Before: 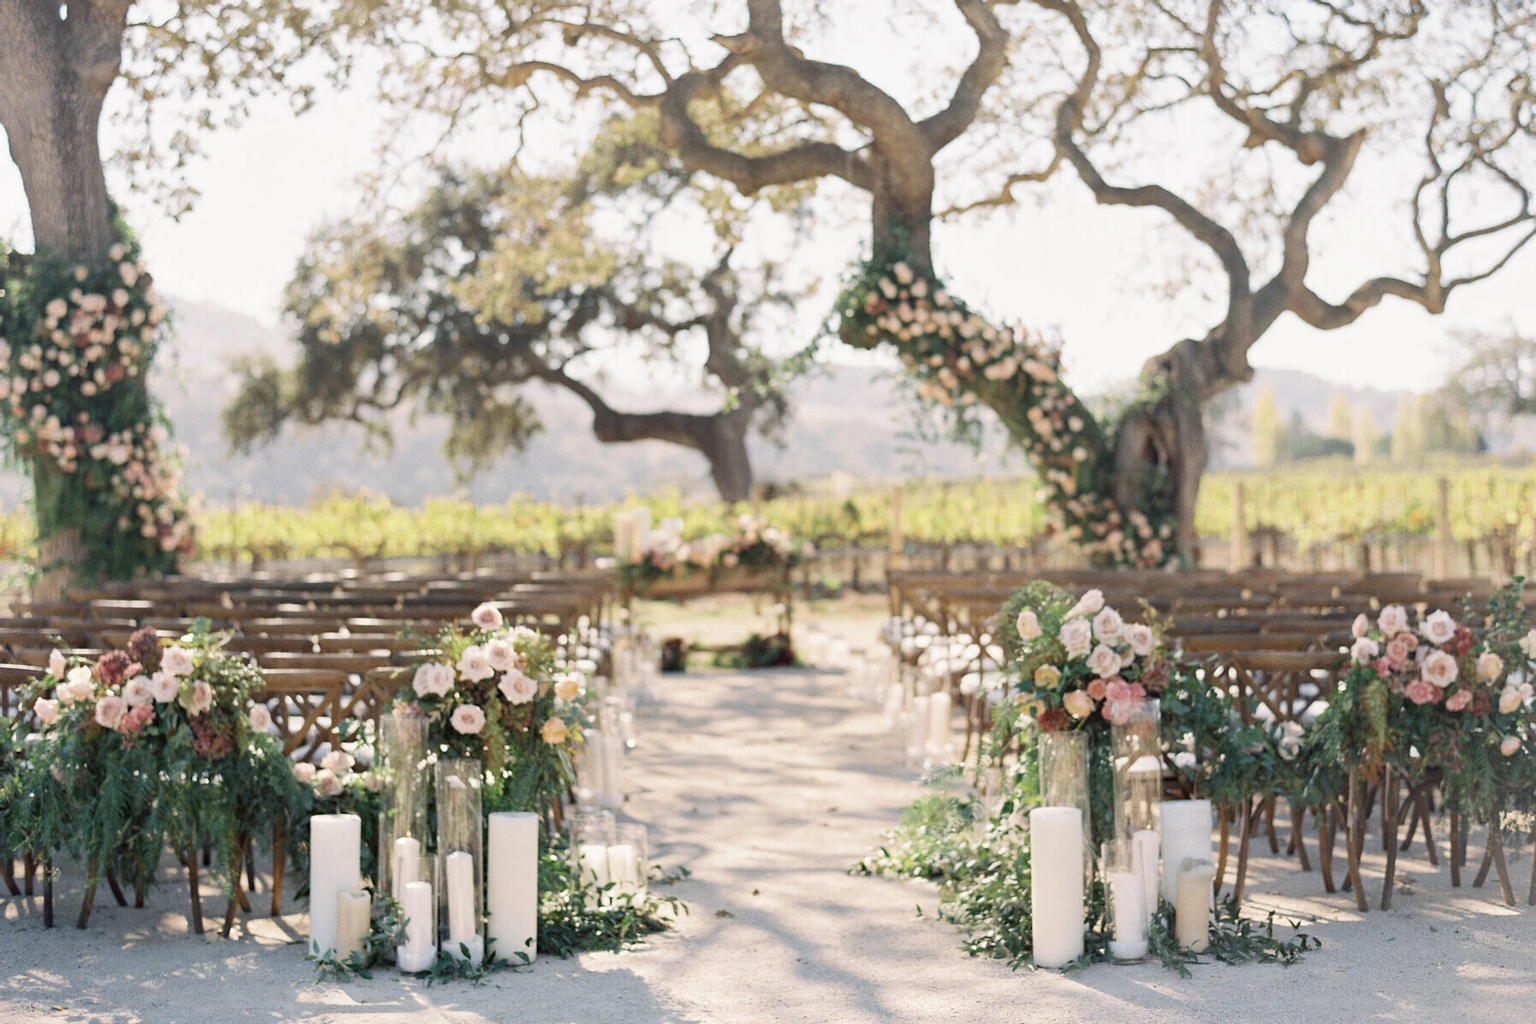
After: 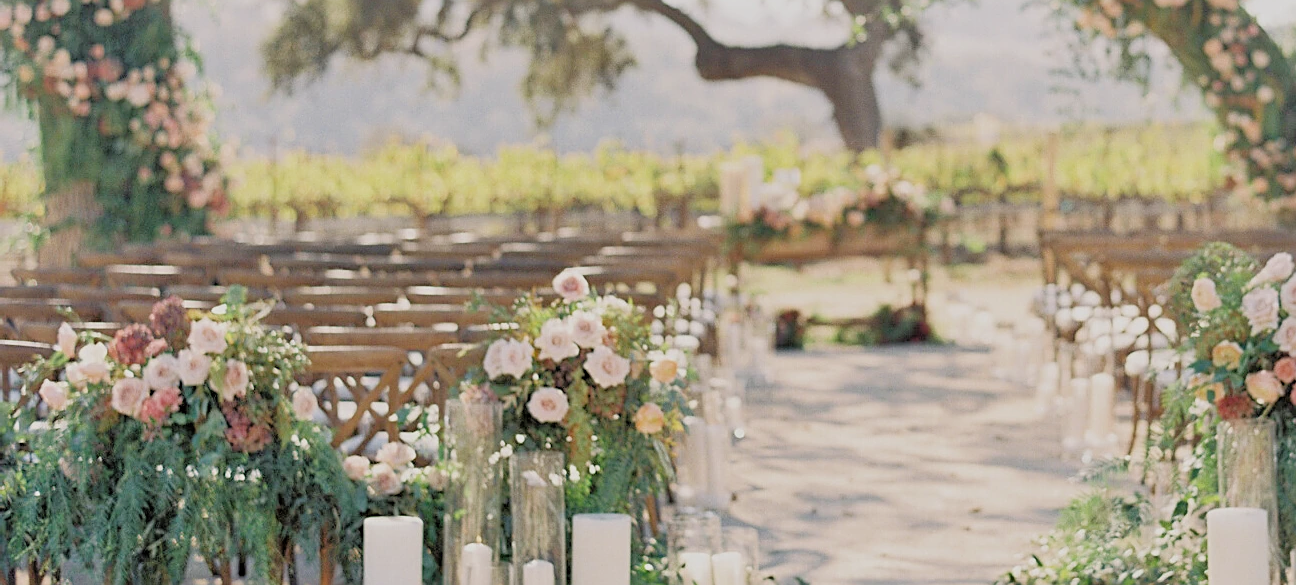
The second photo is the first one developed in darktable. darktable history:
color correction: highlights b* 0.053, saturation 1.06
tone equalizer: -7 EV 0.16 EV, -6 EV 0.564 EV, -5 EV 1.18 EV, -4 EV 1.29 EV, -3 EV 1.16 EV, -2 EV 0.6 EV, -1 EV 0.145 EV
crop: top 36.515%, right 27.977%, bottom 14.716%
sharpen: on, module defaults
filmic rgb: black relative exposure -8.03 EV, white relative exposure 4.03 EV, hardness 4.17
